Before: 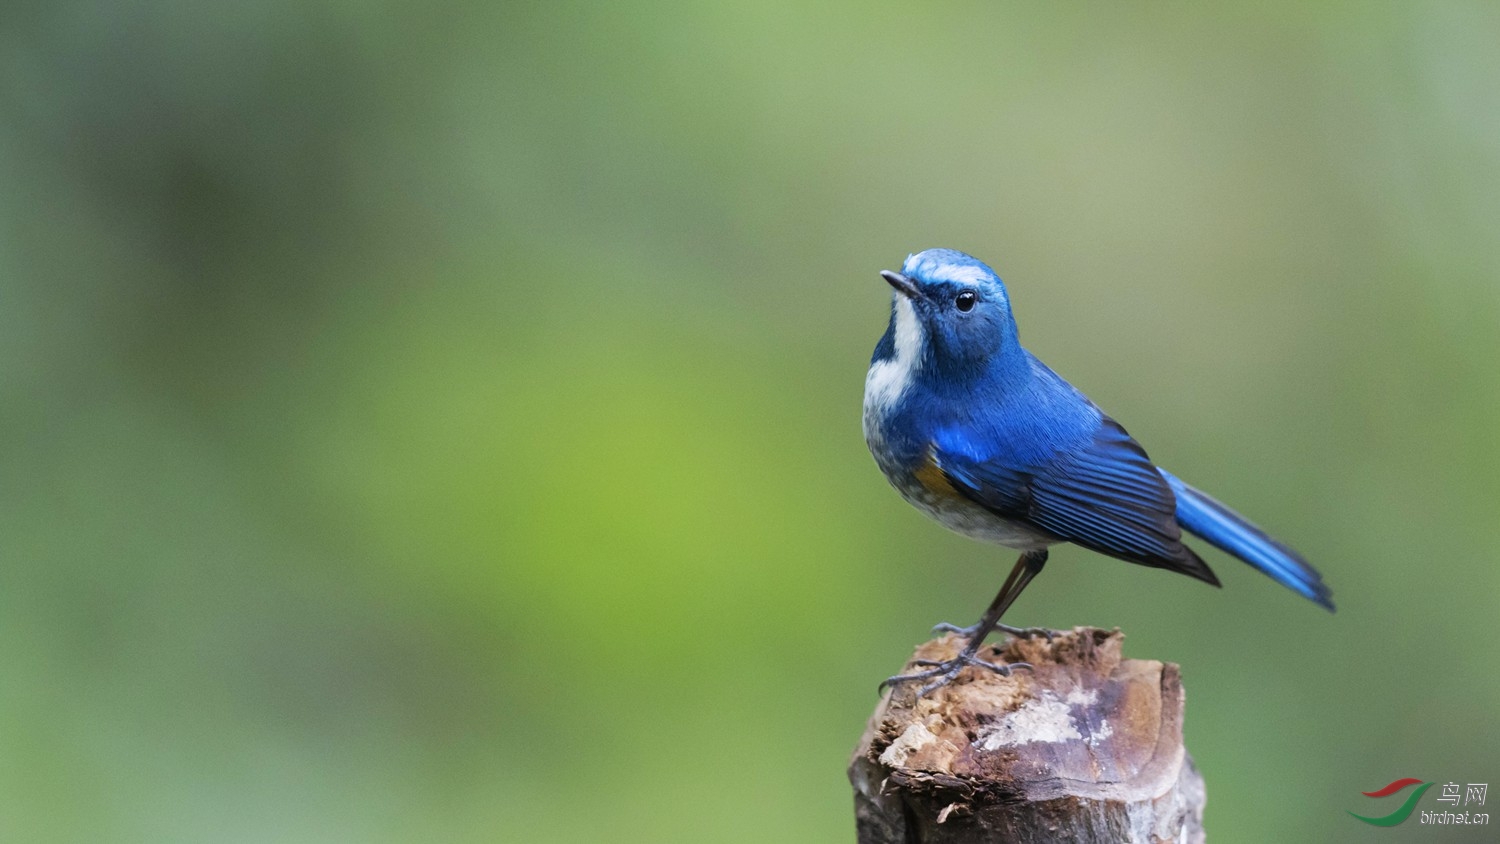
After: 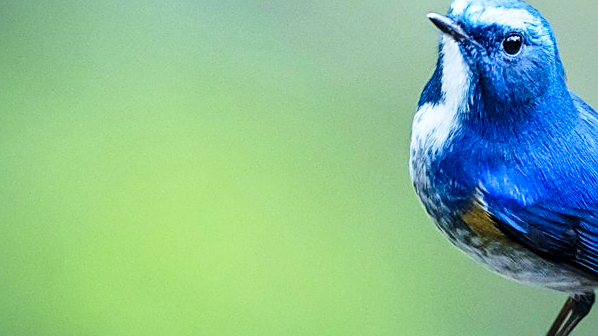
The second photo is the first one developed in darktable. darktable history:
color calibration: x 0.38, y 0.39, temperature 4079.2 K, gamut compression 0.979
crop: left 30.256%, top 30.499%, right 29.876%, bottom 29.66%
sharpen: amount 0.588
vignetting: fall-off radius 94.72%, saturation 0.382
base curve: curves: ch0 [(0, 0) (0.028, 0.03) (0.121, 0.232) (0.46, 0.748) (0.859, 0.968) (1, 1)], preserve colors none
local contrast: detail 130%
